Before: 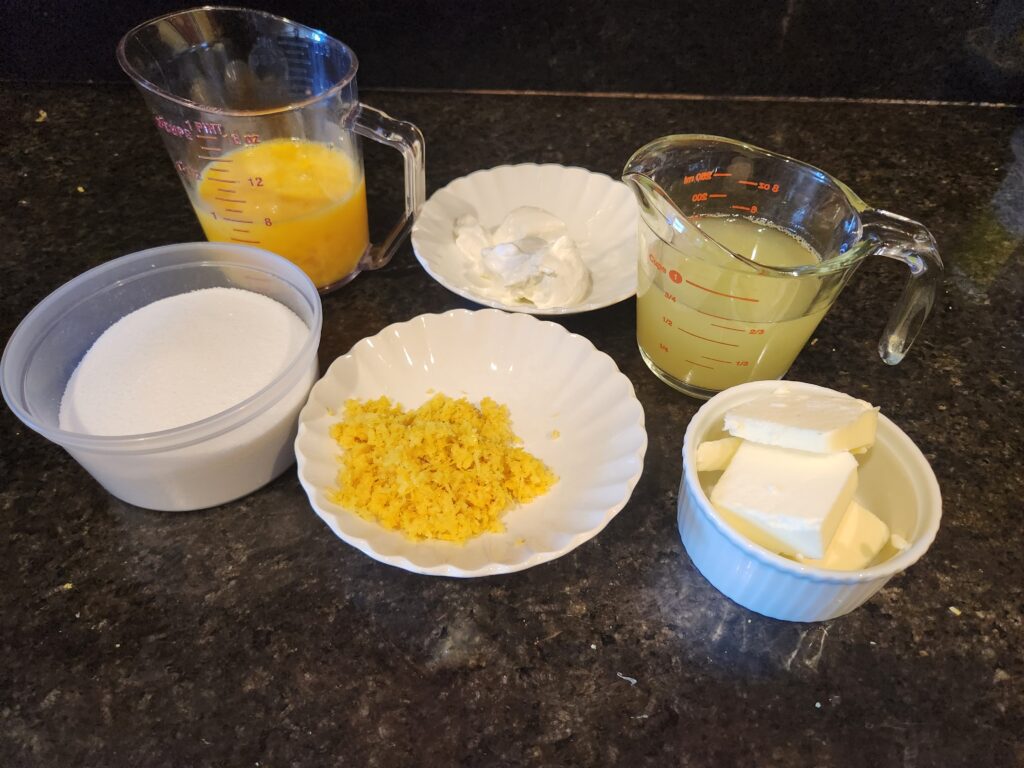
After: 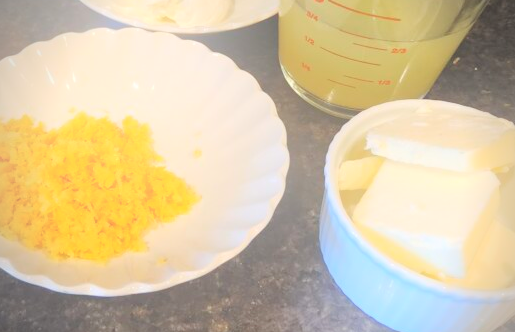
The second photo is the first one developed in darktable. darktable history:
vignetting: on, module defaults
bloom: on, module defaults
crop: left 35.03%, top 36.625%, right 14.663%, bottom 20.057%
